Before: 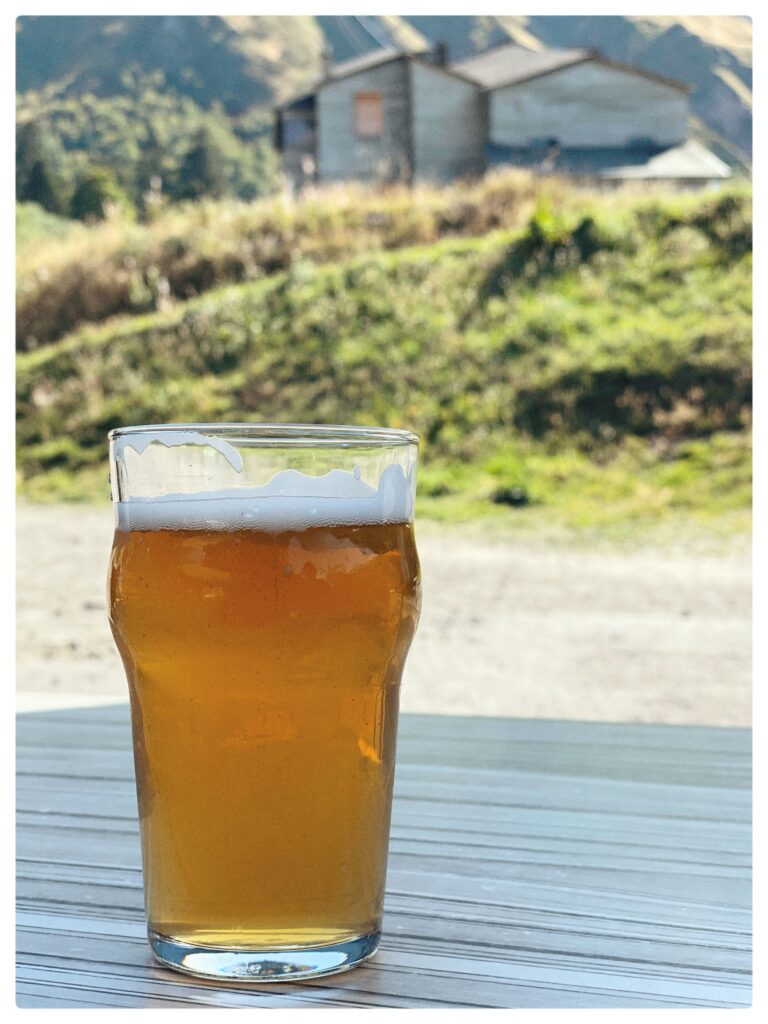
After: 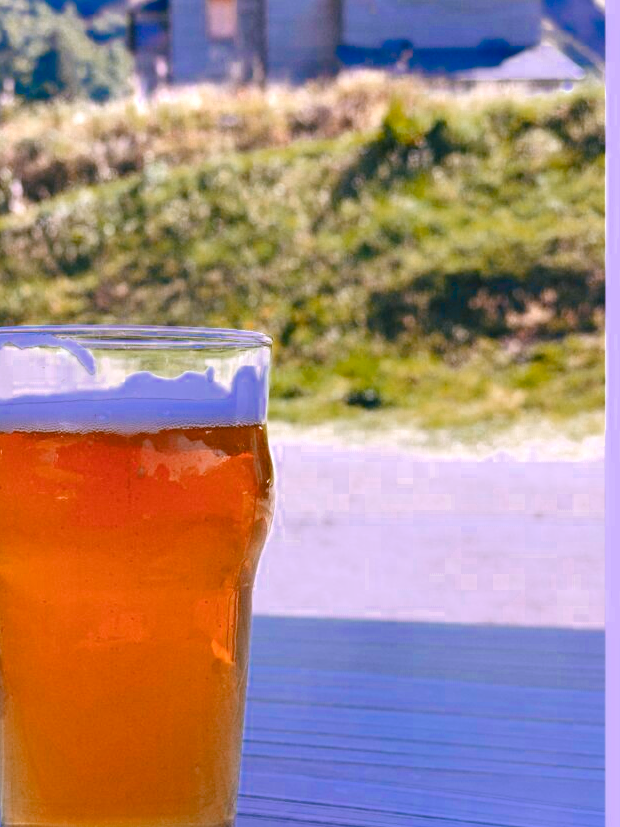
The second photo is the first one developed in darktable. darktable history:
color balance rgb: perceptual saturation grading › global saturation 20%, perceptual saturation grading › highlights -25%, perceptual saturation grading › shadows 25%
white balance: red 1.042, blue 1.17
exposure: exposure 0.161 EV, compensate highlight preservation false
color zones: curves: ch0 [(0, 0.553) (0.123, 0.58) (0.23, 0.419) (0.468, 0.155) (0.605, 0.132) (0.723, 0.063) (0.833, 0.172) (0.921, 0.468)]; ch1 [(0.025, 0.645) (0.229, 0.584) (0.326, 0.551) (0.537, 0.446) (0.599, 0.911) (0.708, 1) (0.805, 0.944)]; ch2 [(0.086, 0.468) (0.254, 0.464) (0.638, 0.564) (0.702, 0.592) (0.768, 0.564)]
color balance: mode lift, gamma, gain (sRGB), lift [1, 0.99, 1.01, 0.992], gamma [1, 1.037, 0.974, 0.963]
crop: left 19.159%, top 9.58%, bottom 9.58%
